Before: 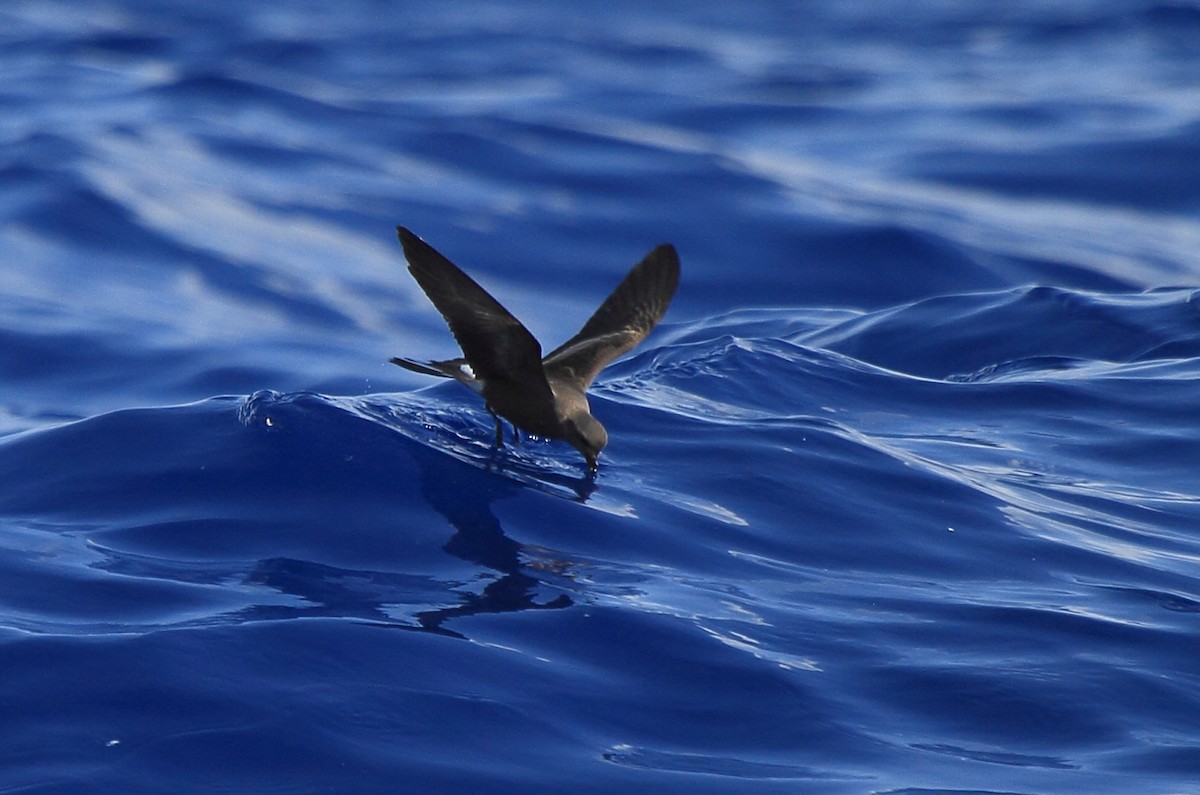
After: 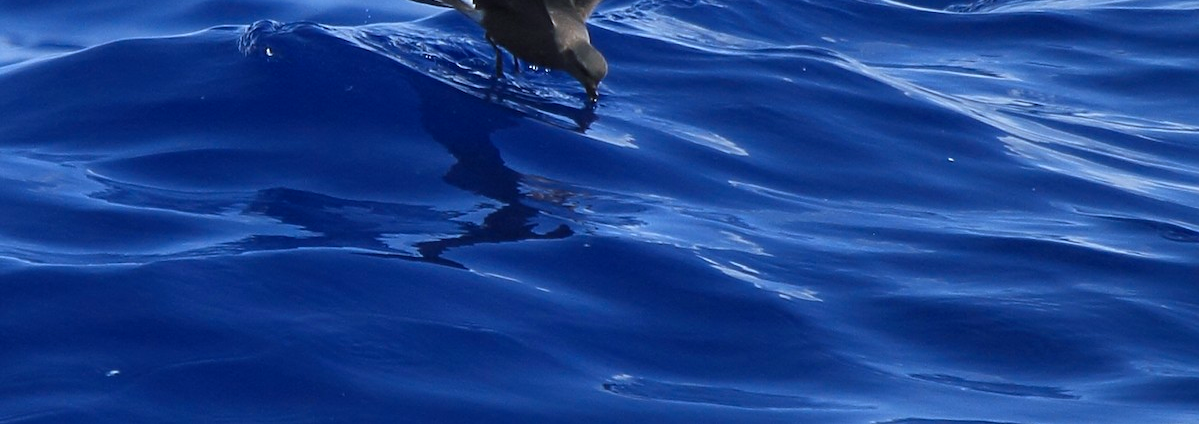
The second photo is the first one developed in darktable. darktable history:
crop and rotate: top 46.59%, right 0.018%
color calibration: x 0.37, y 0.382, temperature 4320.23 K
